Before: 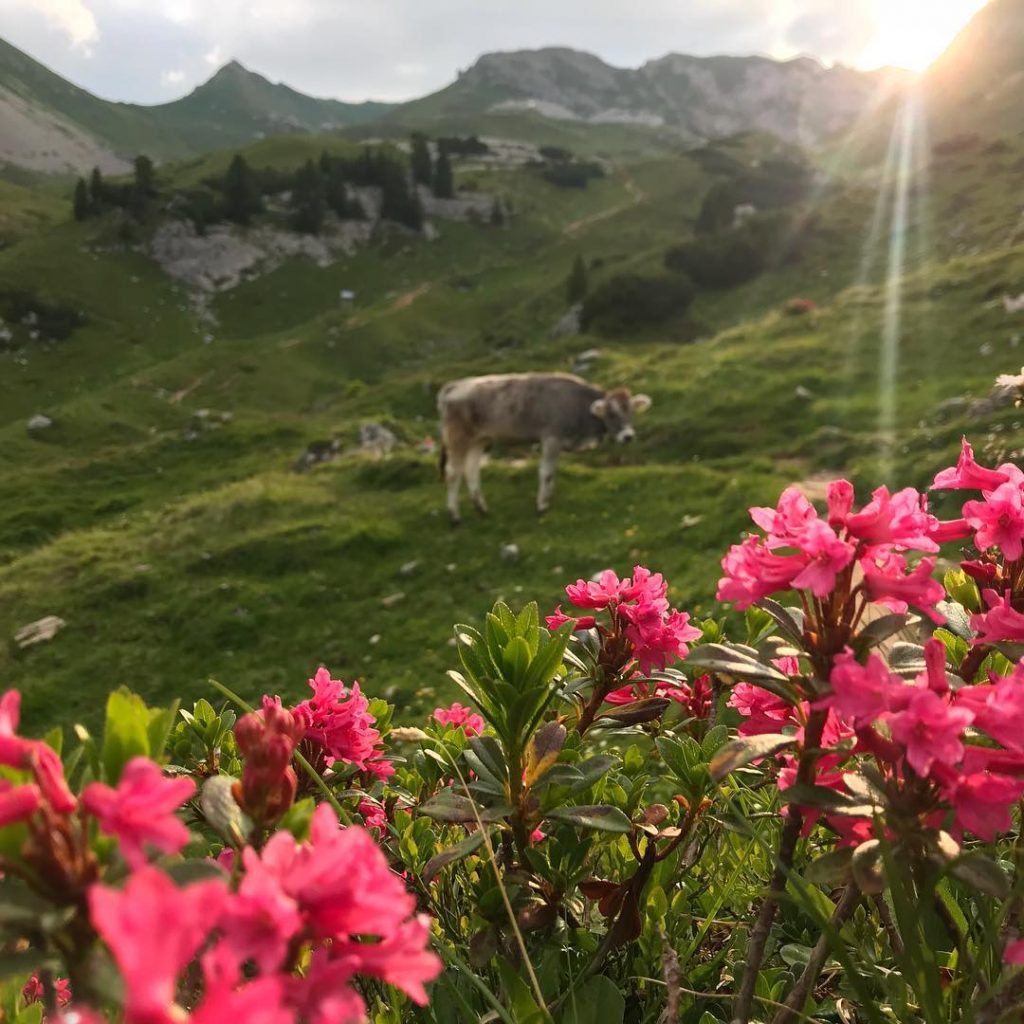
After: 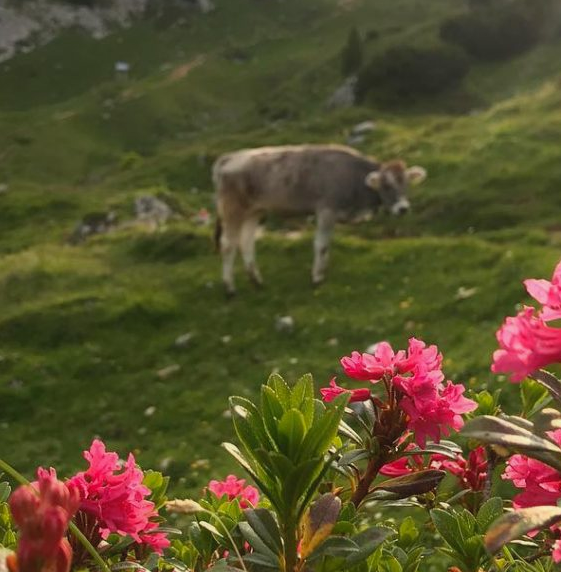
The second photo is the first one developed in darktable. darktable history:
contrast equalizer: y [[0.5, 0.488, 0.462, 0.461, 0.491, 0.5], [0.5 ×6], [0.5 ×6], [0 ×6], [0 ×6]]
crop and rotate: left 22.006%, top 22.312%, right 23.15%, bottom 21.804%
